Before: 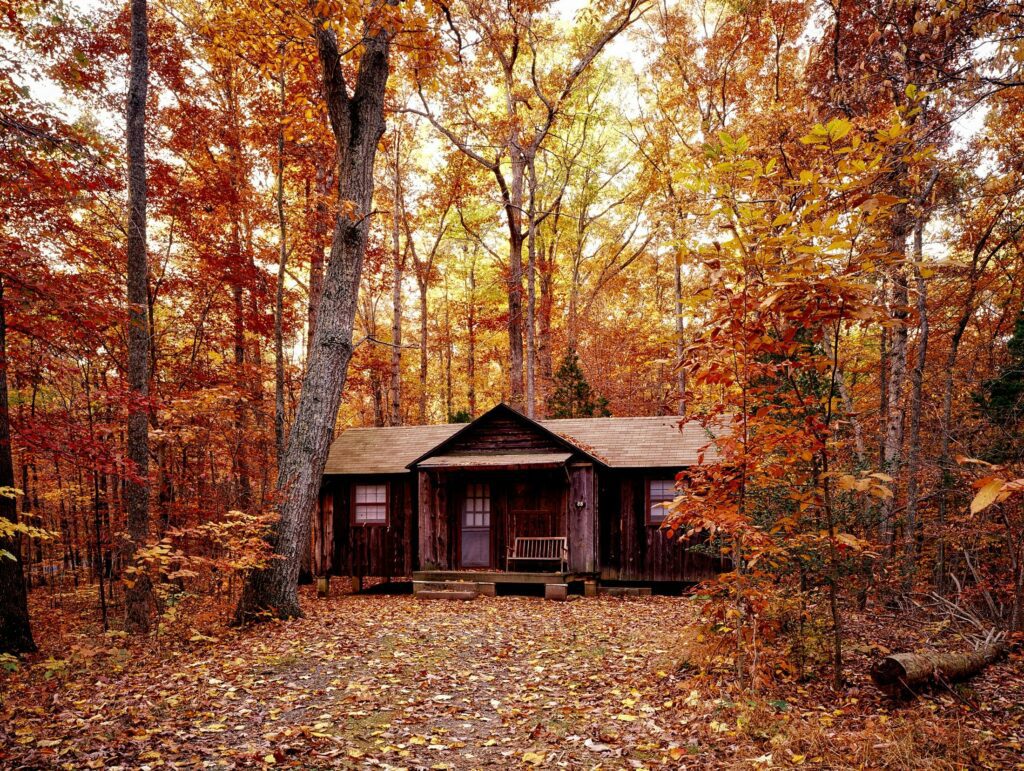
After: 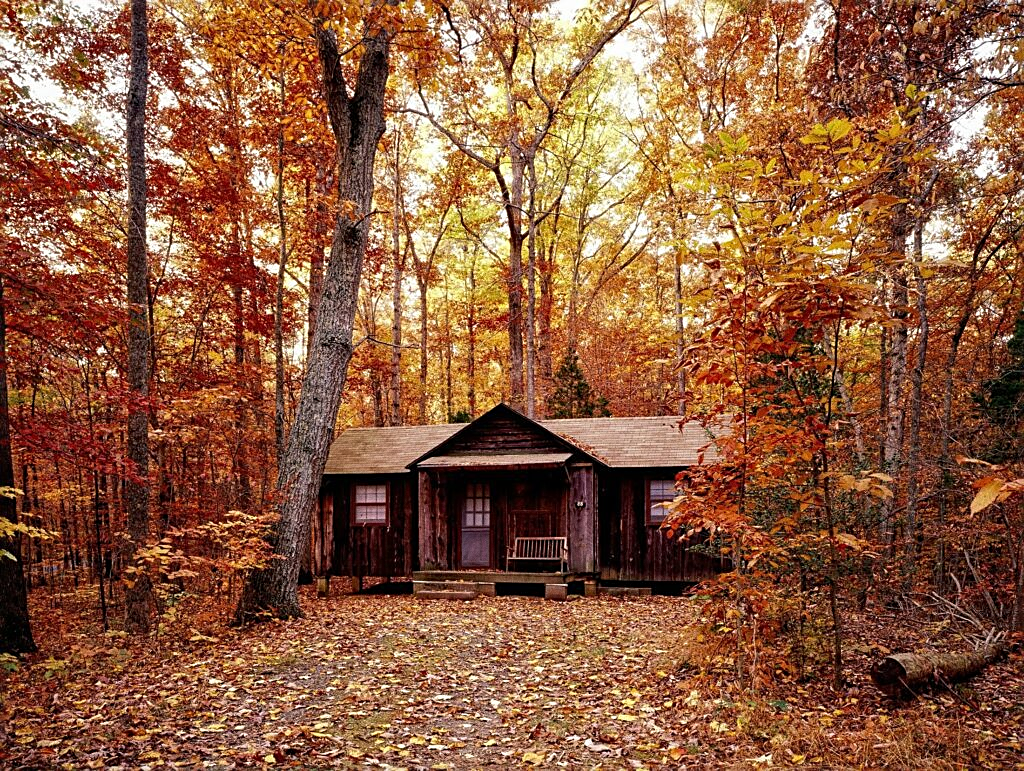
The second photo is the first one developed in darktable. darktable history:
sharpen: on, module defaults
grain: on, module defaults
